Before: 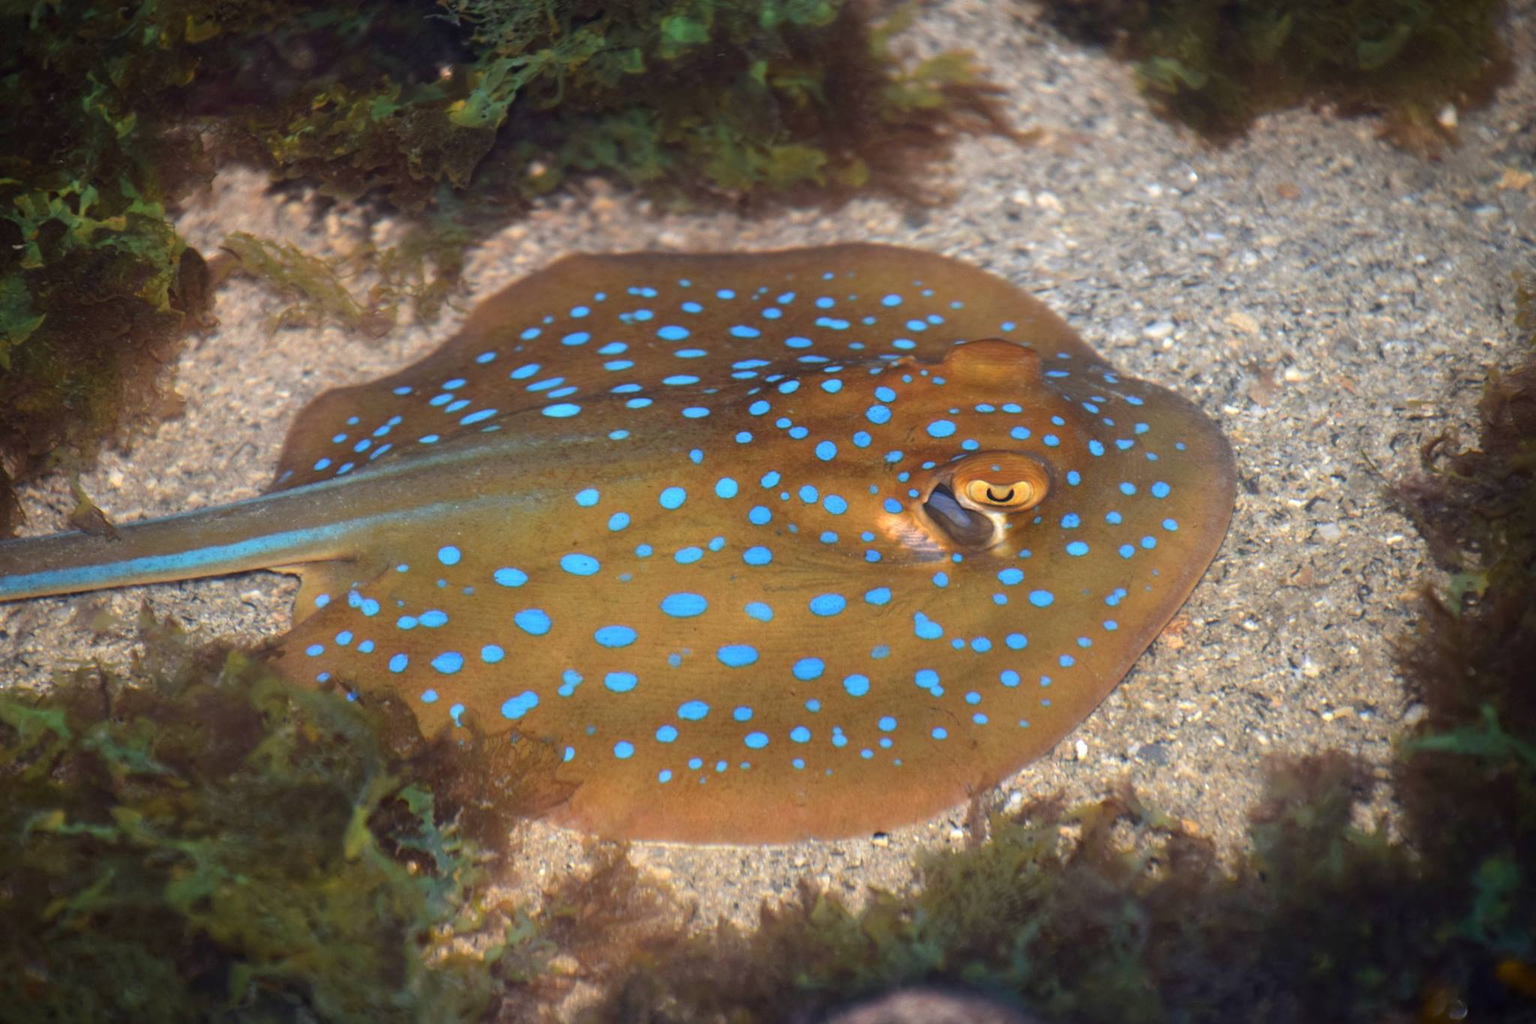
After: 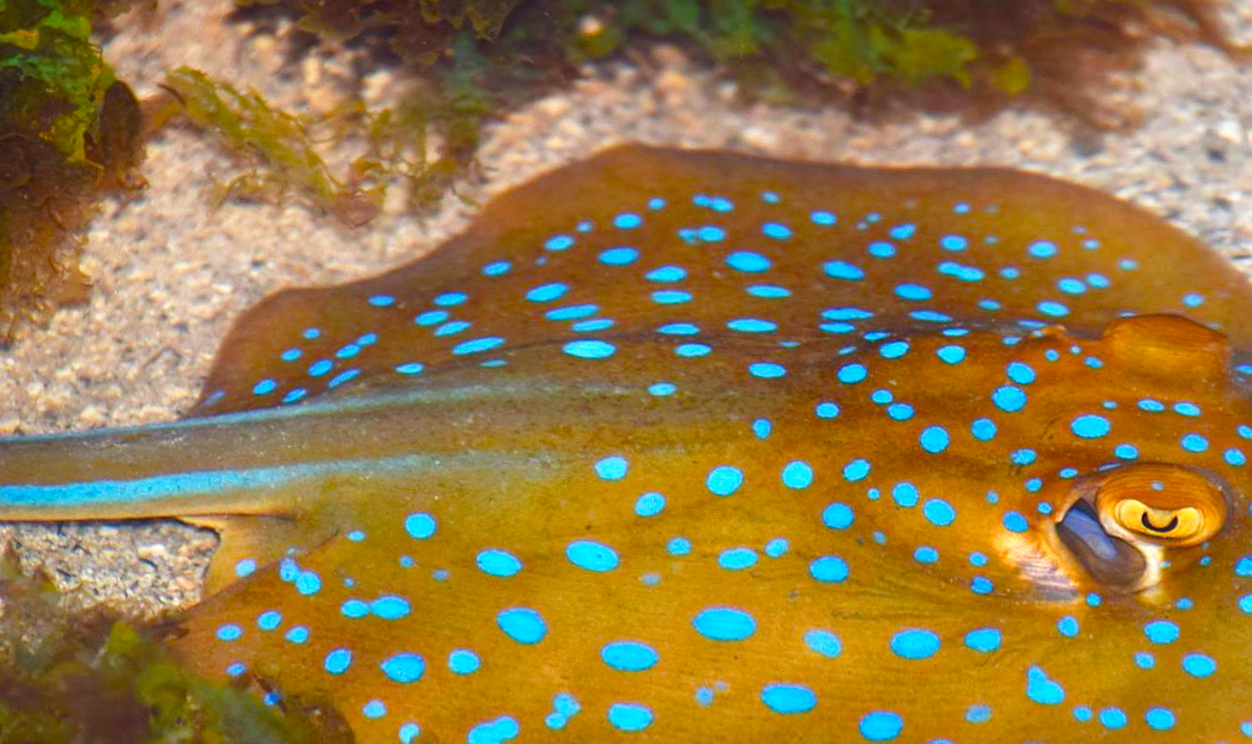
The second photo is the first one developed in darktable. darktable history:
crop and rotate: angle -6.02°, left 2.256%, top 6.837%, right 27.276%, bottom 30.372%
exposure: black level correction -0.004, exposure 0.054 EV, compensate highlight preservation false
color balance rgb: linear chroma grading › global chroma 15.604%, perceptual saturation grading › global saturation 19.604%, perceptual saturation grading › highlights -25.188%, perceptual saturation grading › shadows 49.602%, global vibrance 20%
base curve: curves: ch0 [(0, 0) (0.666, 0.806) (1, 1)], preserve colors none
sharpen: amount 0.212
local contrast: highlights 61%, shadows 110%, detail 107%, midtone range 0.527
